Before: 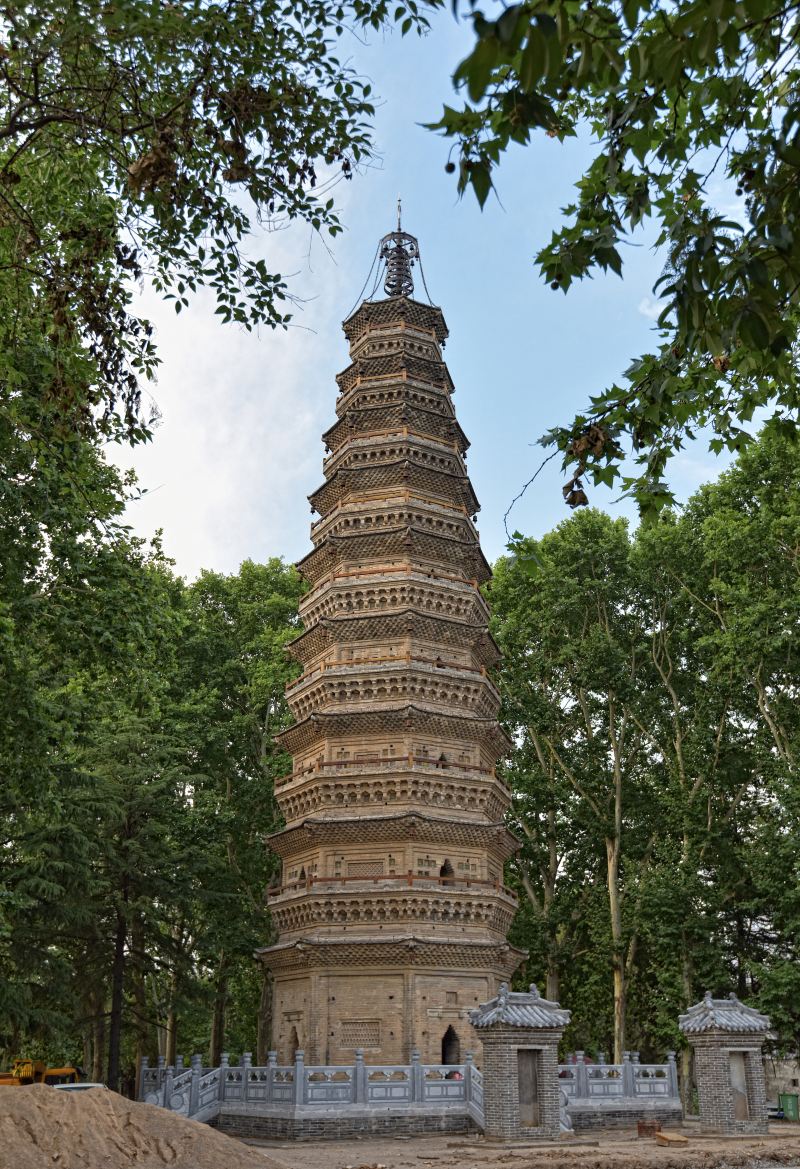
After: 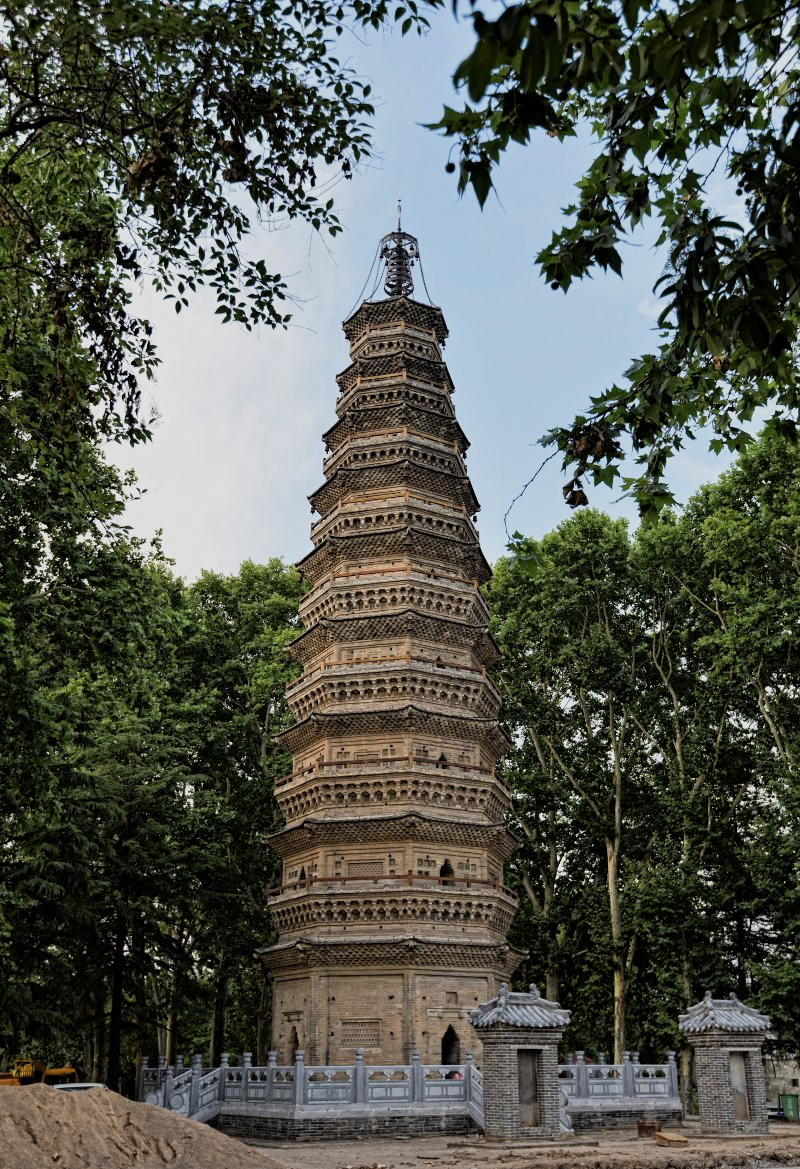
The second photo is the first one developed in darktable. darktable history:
filmic rgb: black relative exposure -7.5 EV, white relative exposure 5 EV, hardness 3.3, contrast 1.299
